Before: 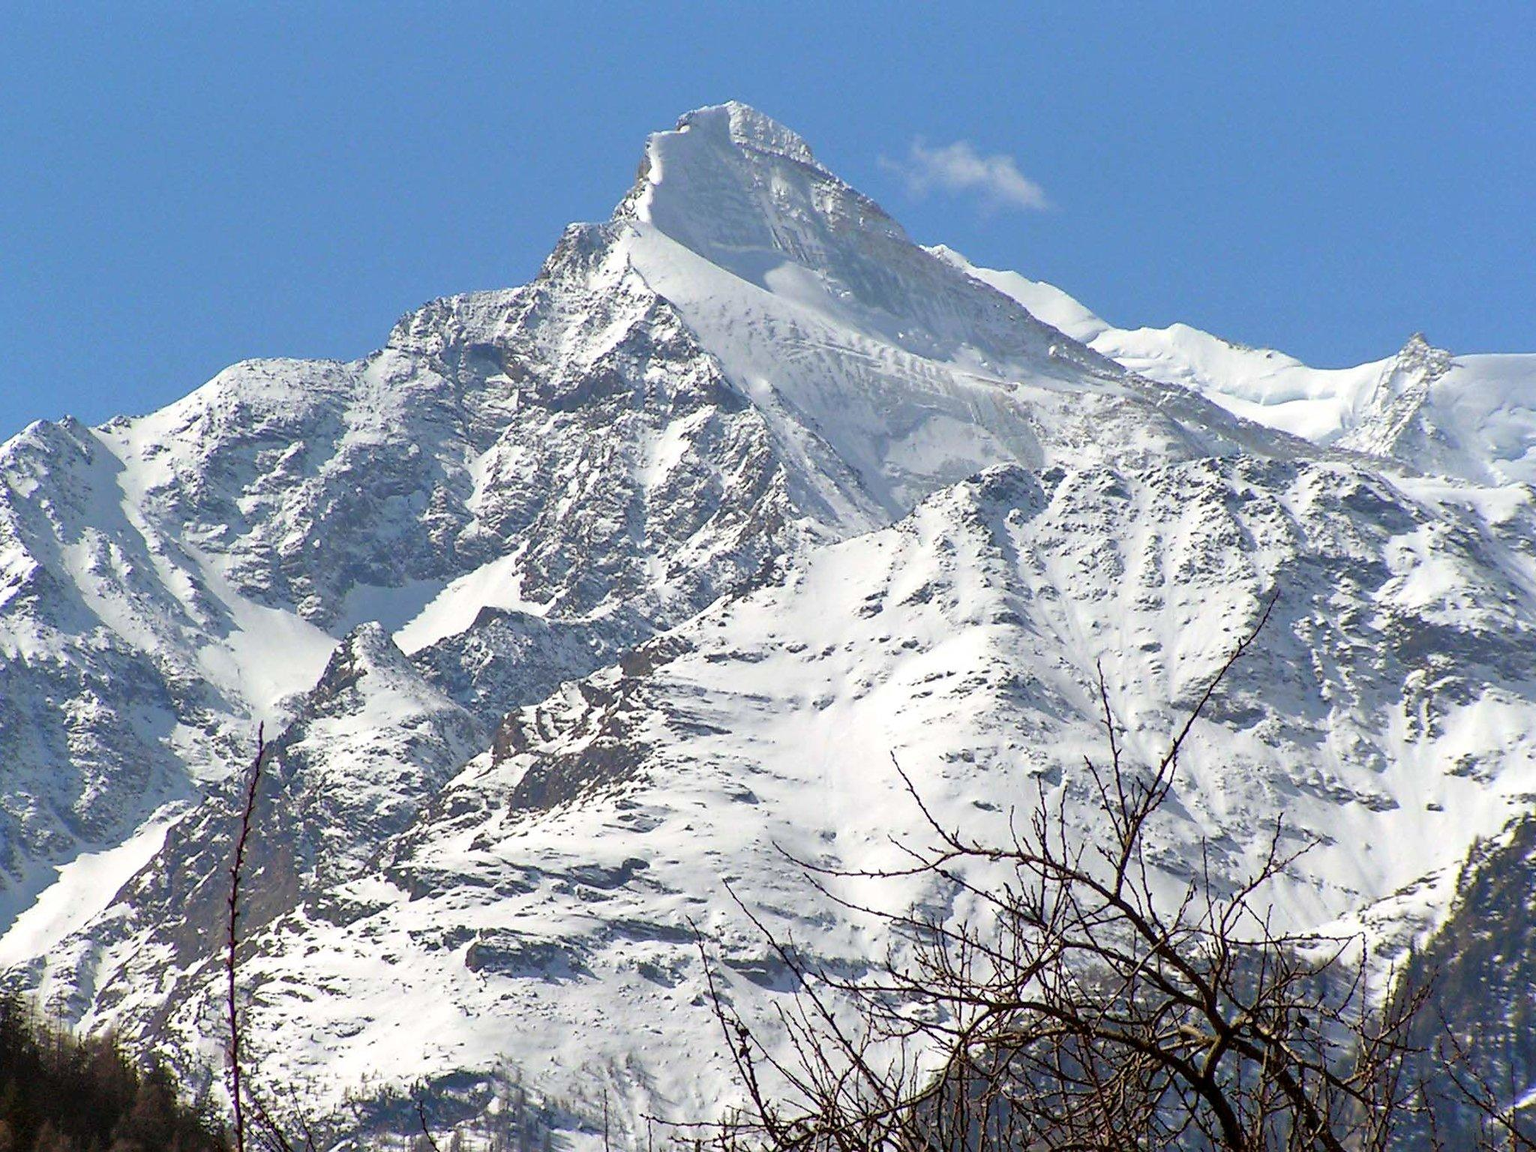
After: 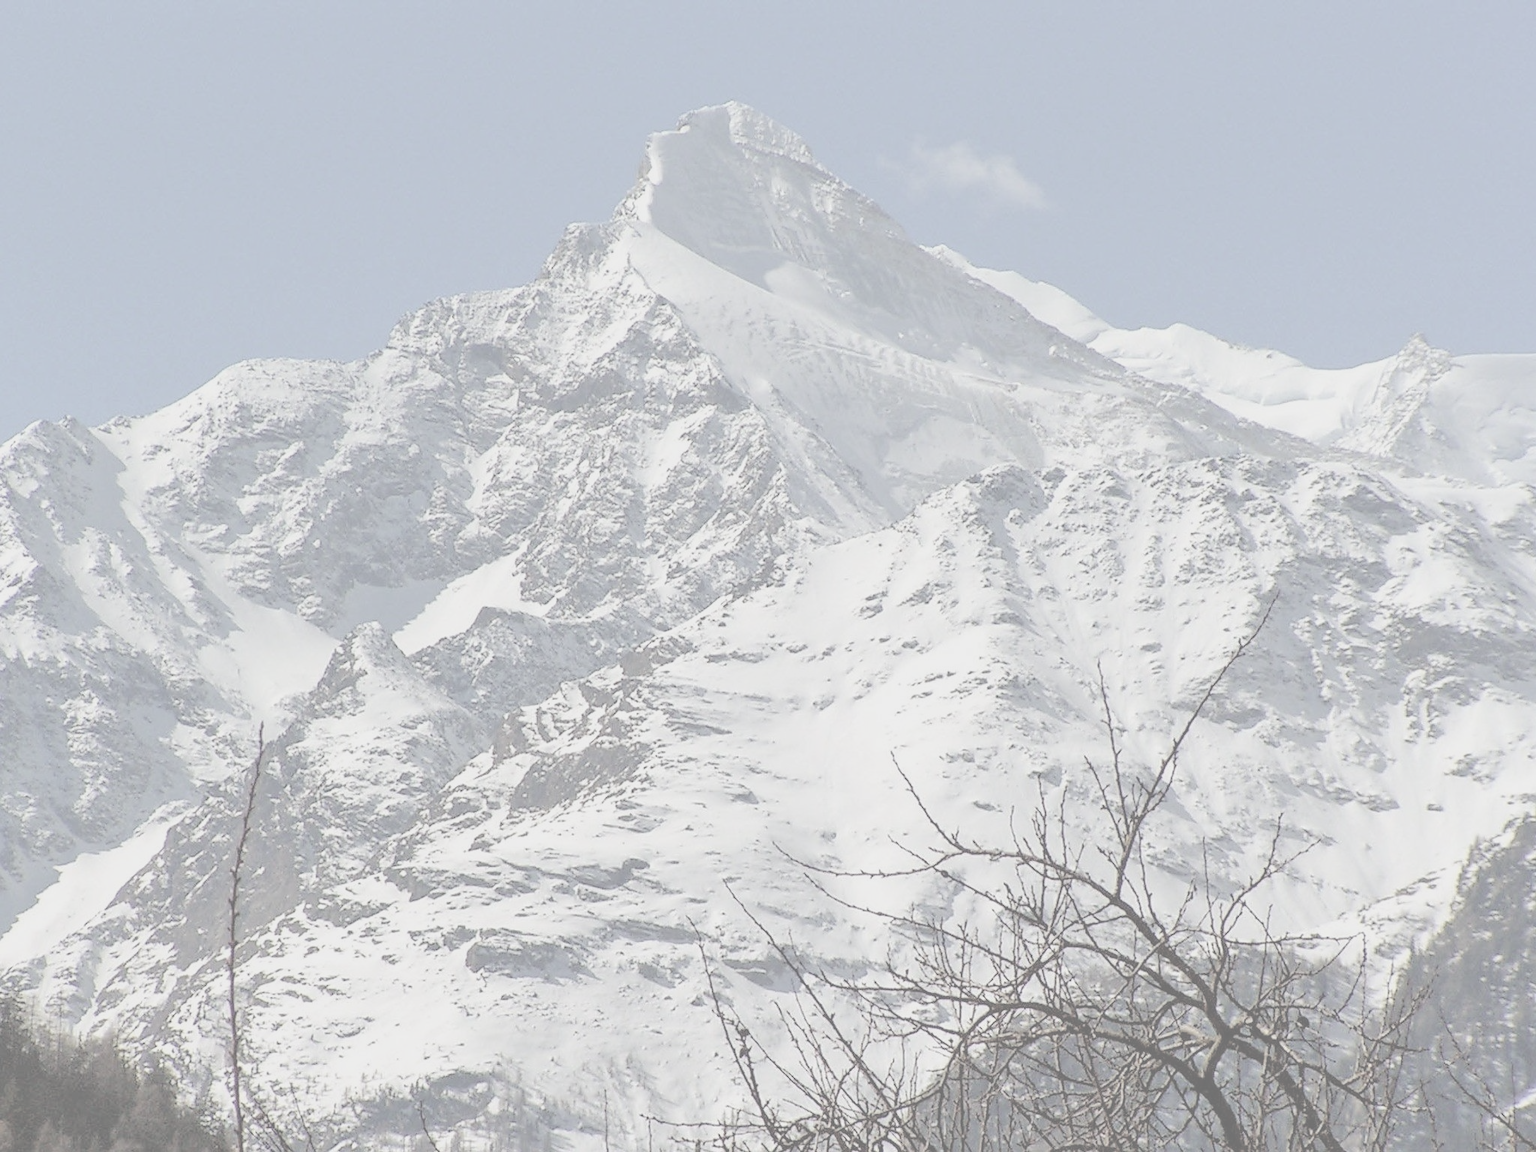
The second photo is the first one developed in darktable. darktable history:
contrast brightness saturation: contrast -0.305, brightness 0.756, saturation -0.778
